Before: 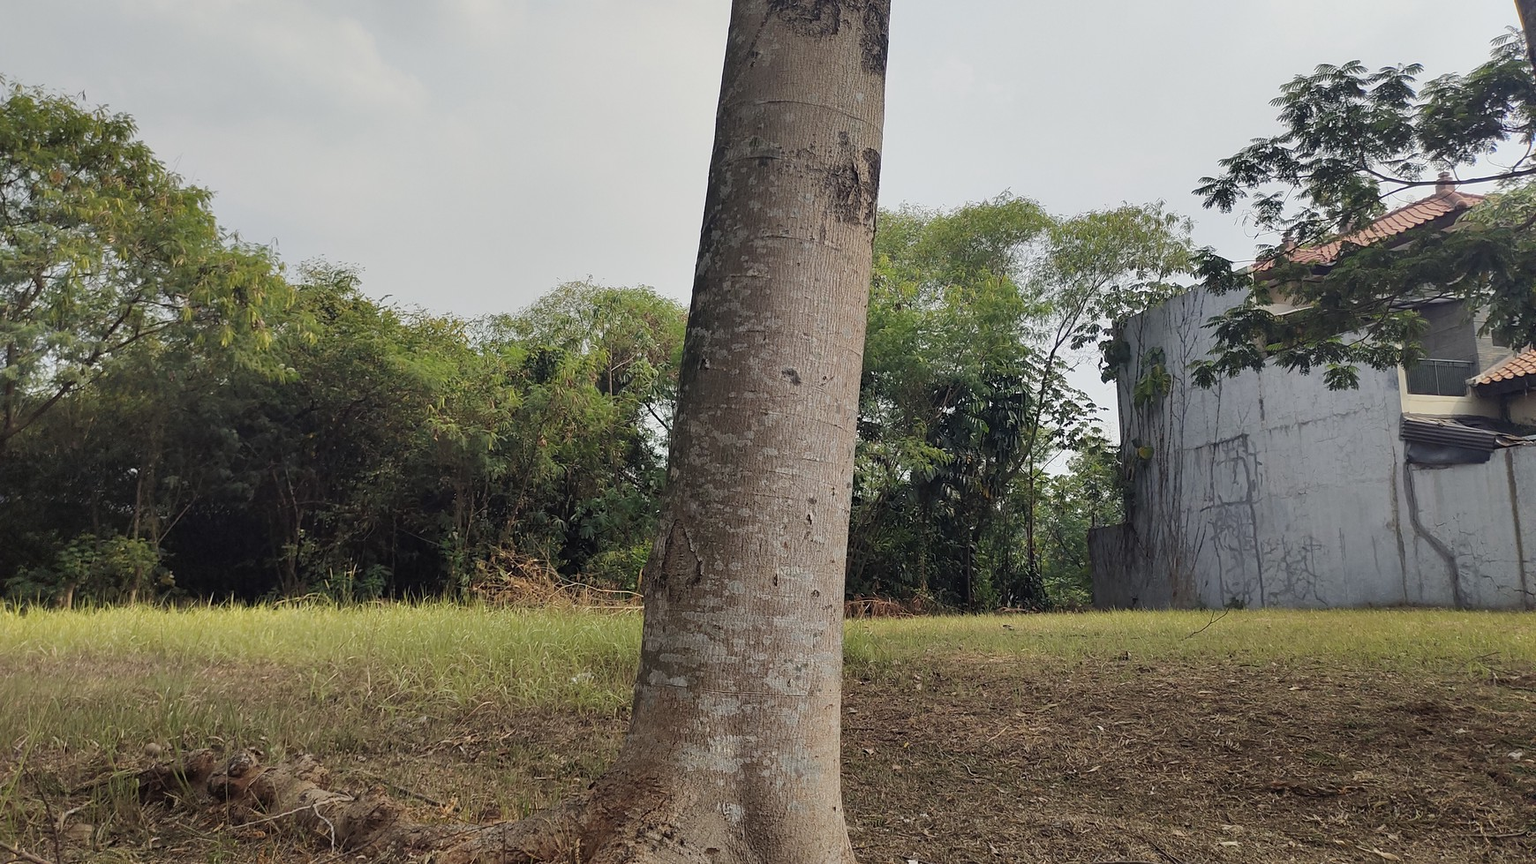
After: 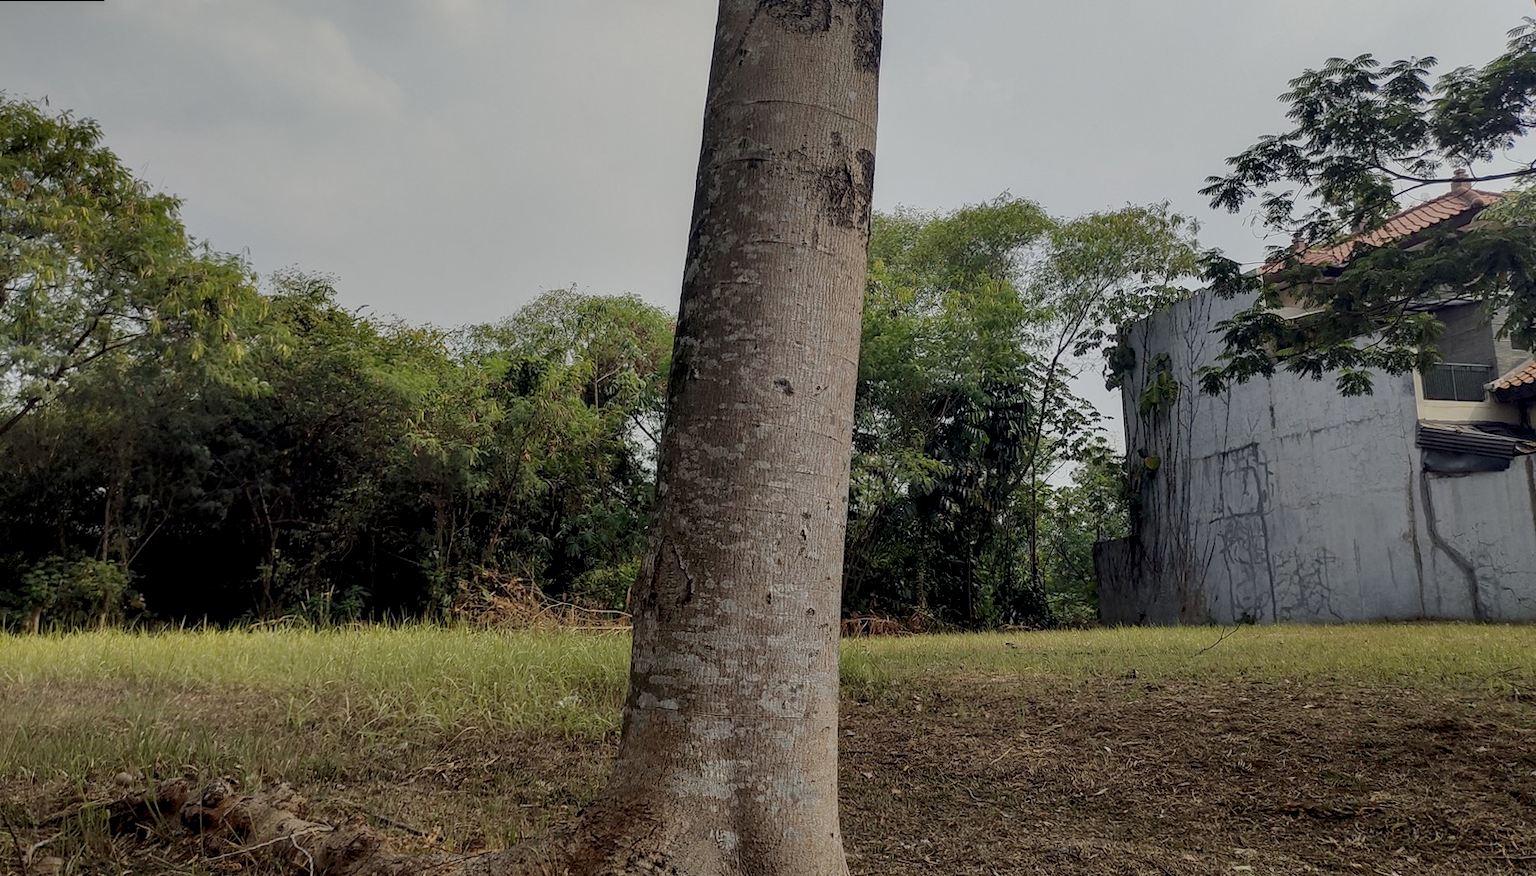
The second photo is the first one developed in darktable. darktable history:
rotate and perspective: rotation -0.45°, automatic cropping original format, crop left 0.008, crop right 0.992, crop top 0.012, crop bottom 0.988
local contrast: on, module defaults
exposure: black level correction 0.011, exposure -0.478 EV, compensate highlight preservation false
crop and rotate: left 1.774%, right 0.633%, bottom 1.28%
